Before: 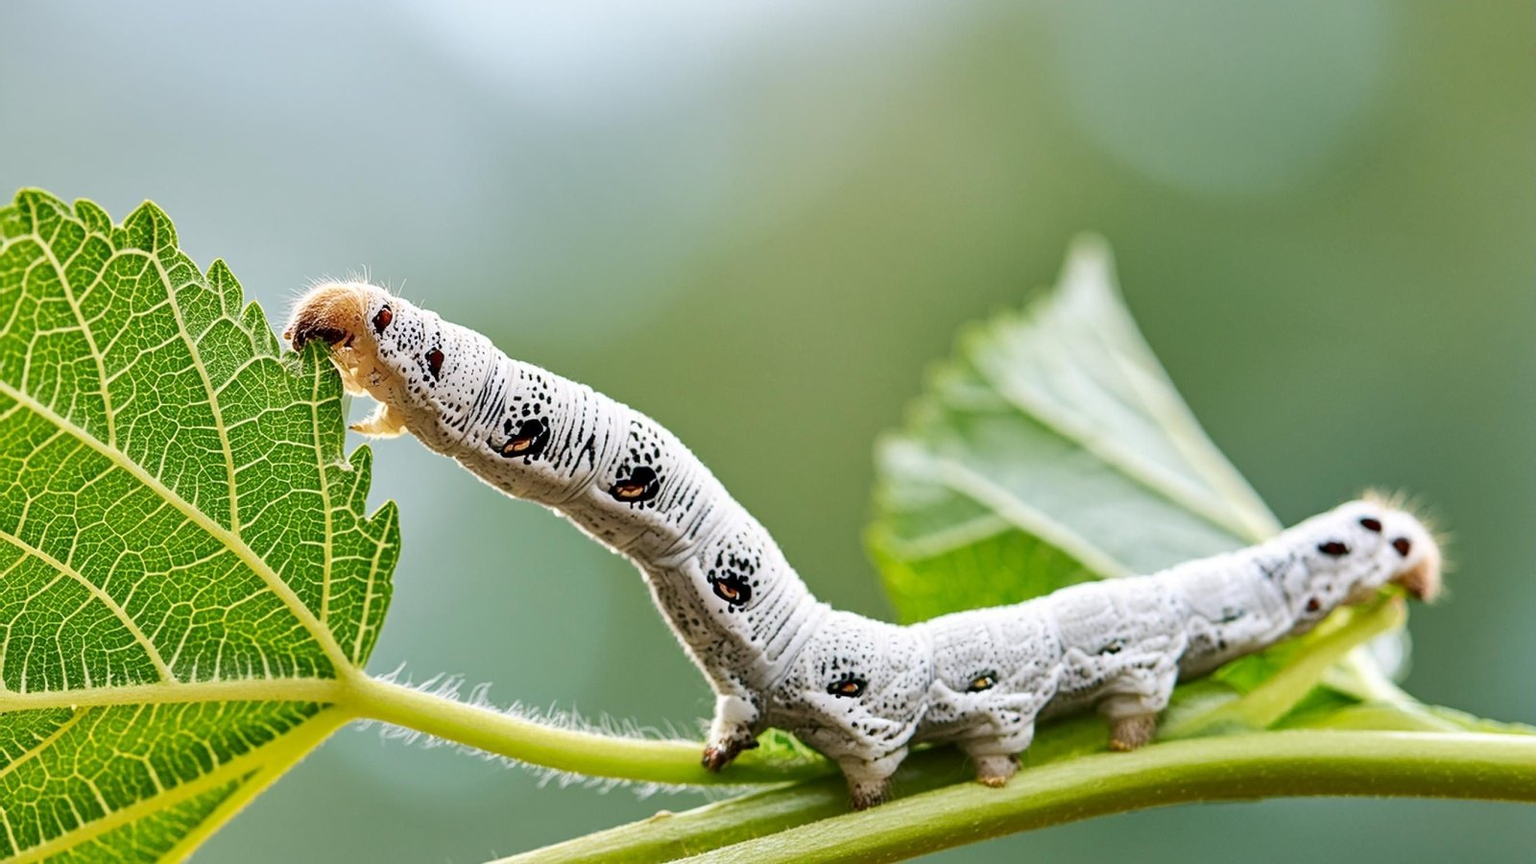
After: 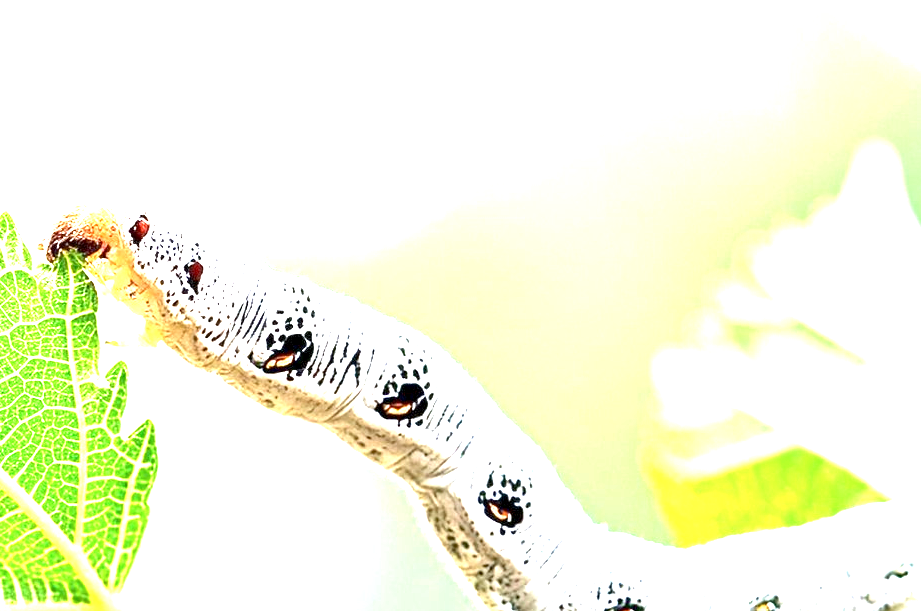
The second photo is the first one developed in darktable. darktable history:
color calibration: x 0.356, y 0.368, temperature 4717.59 K
exposure: black level correction 0.001, exposure 2.647 EV, compensate exposure bias true, compensate highlight preservation false
crop: left 16.191%, top 11.499%, right 26.204%, bottom 20.571%
